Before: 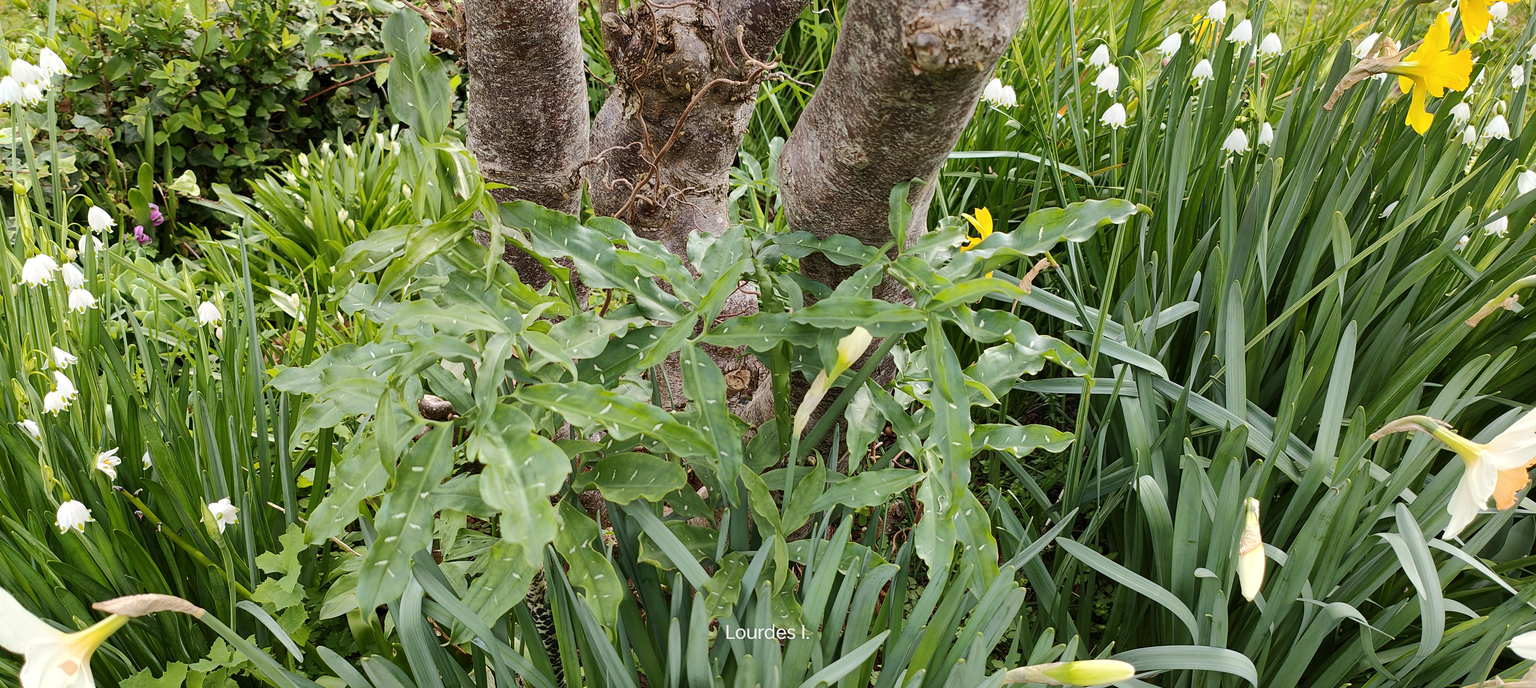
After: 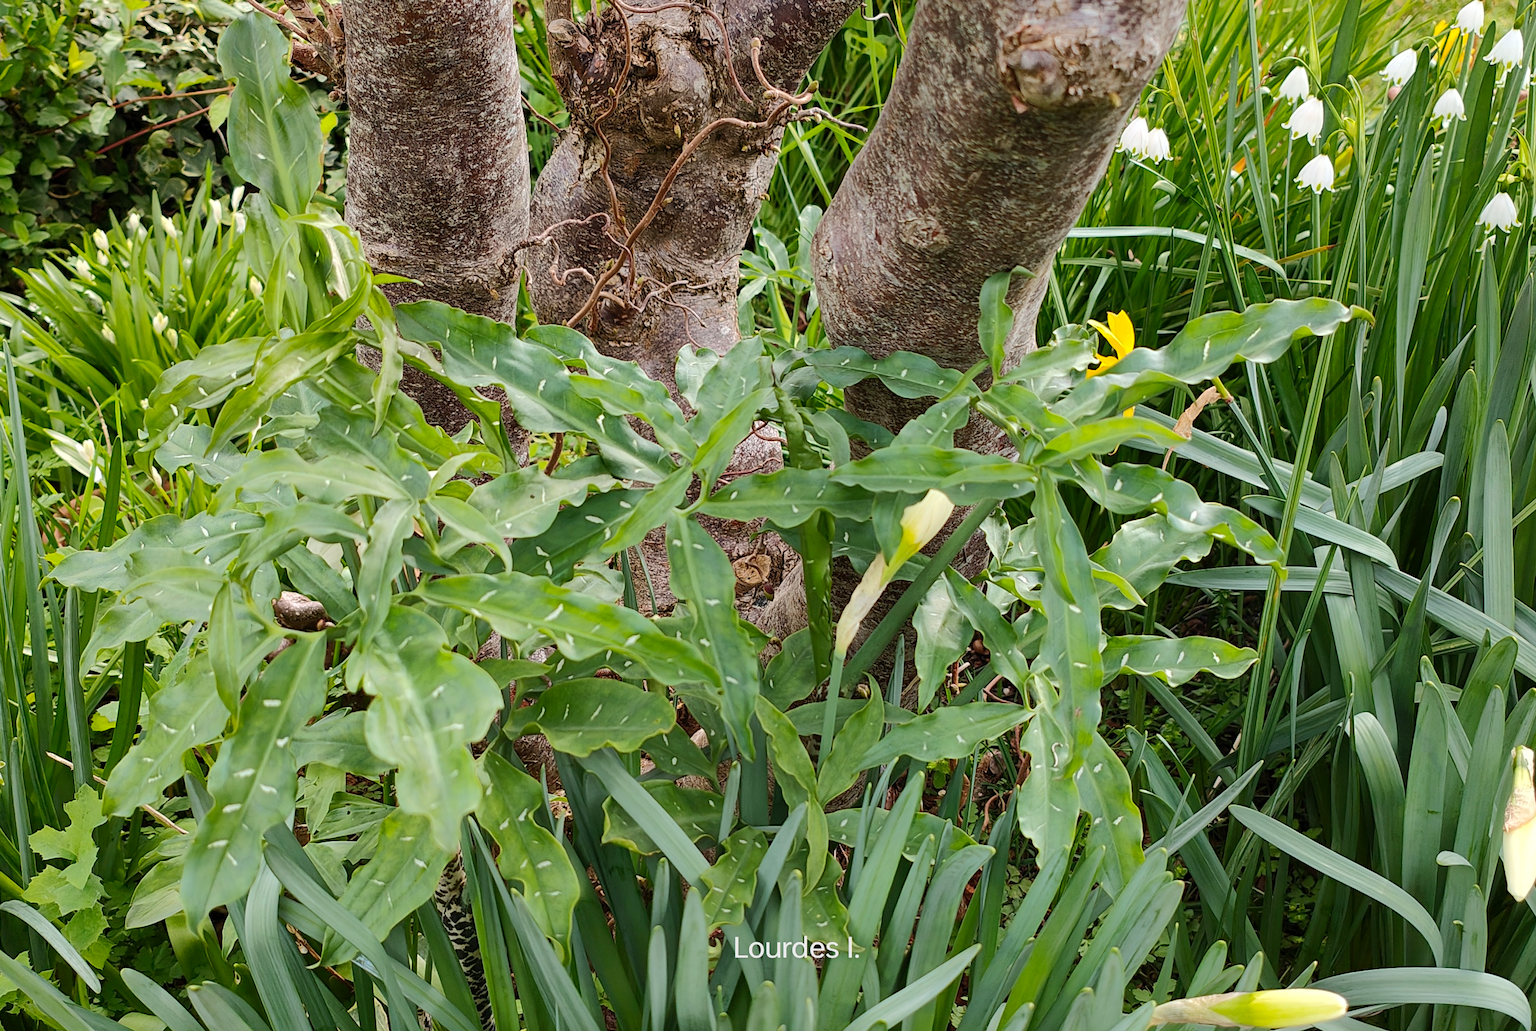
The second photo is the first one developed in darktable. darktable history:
crop: left 15.385%, right 17.892%
